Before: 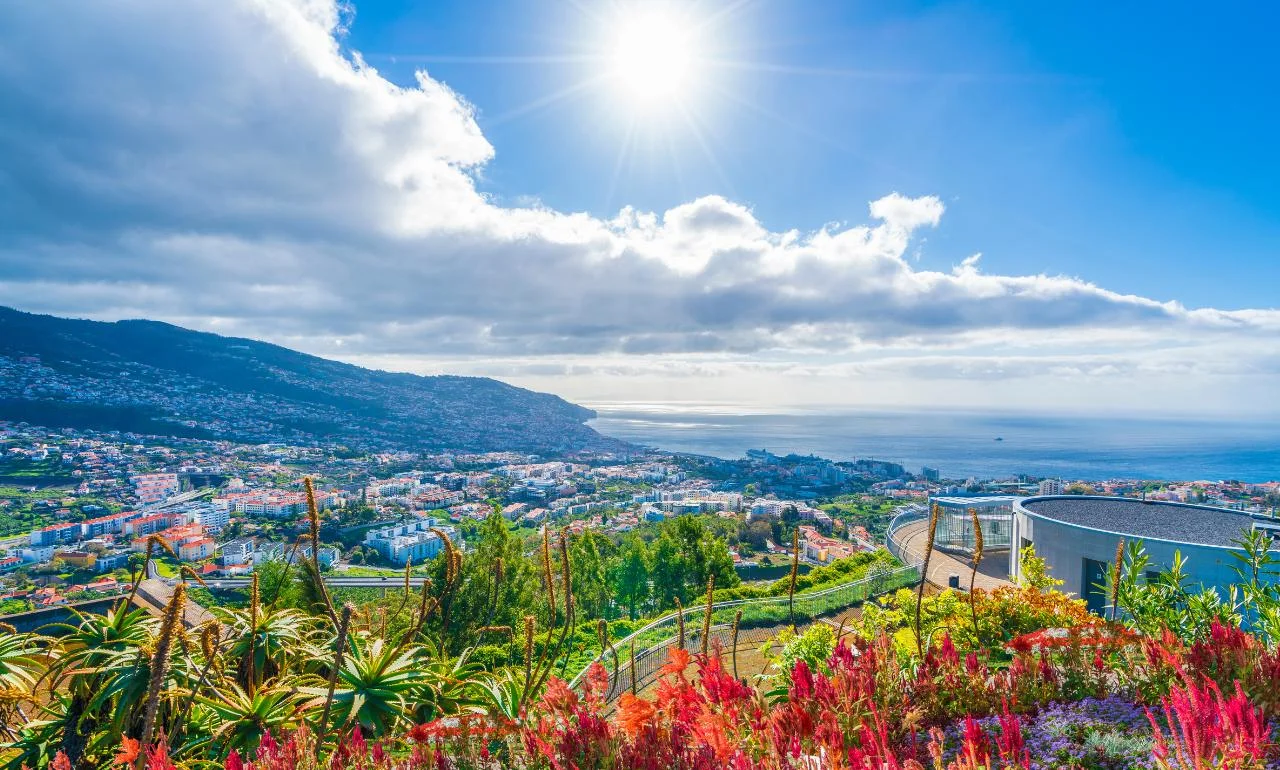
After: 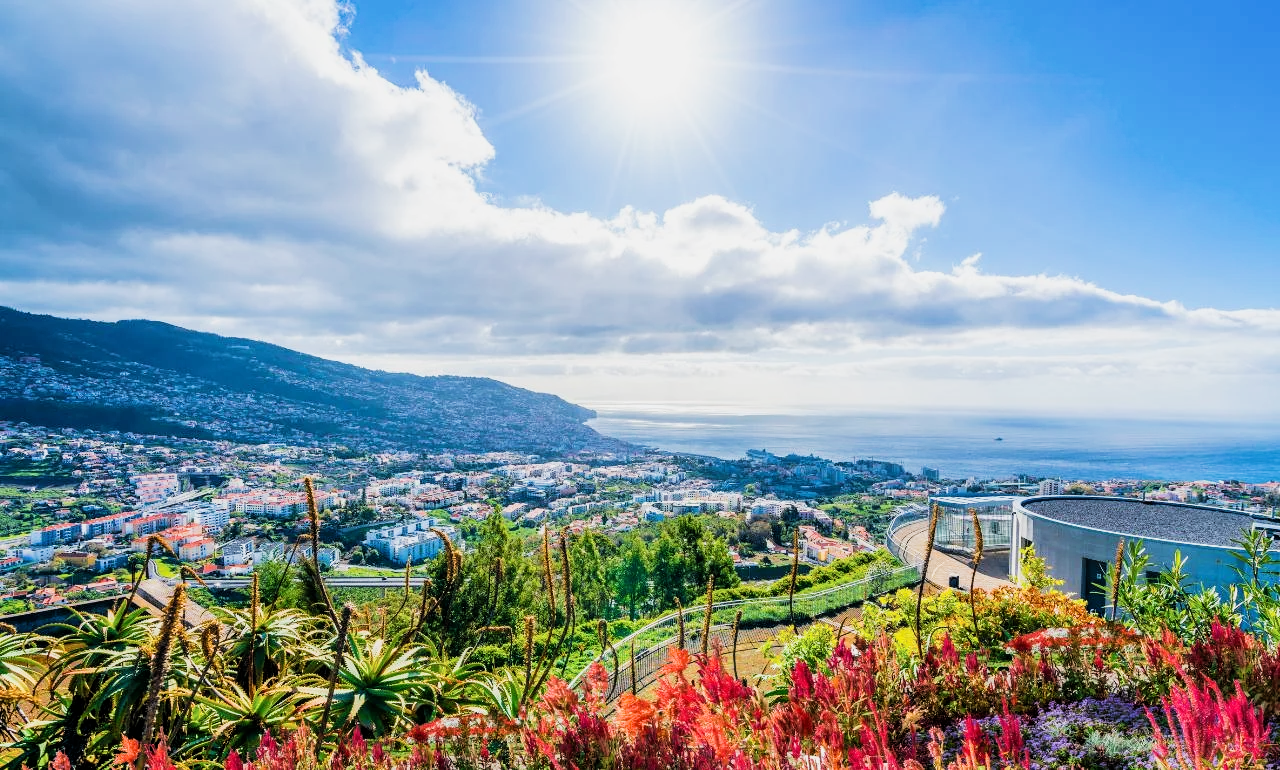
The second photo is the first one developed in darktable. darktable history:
filmic rgb: black relative exposure -5.1 EV, white relative exposure 3.56 EV, hardness 3.19, contrast 1.405, highlights saturation mix -48.71%
exposure: exposure 0.202 EV, compensate exposure bias true, compensate highlight preservation false
